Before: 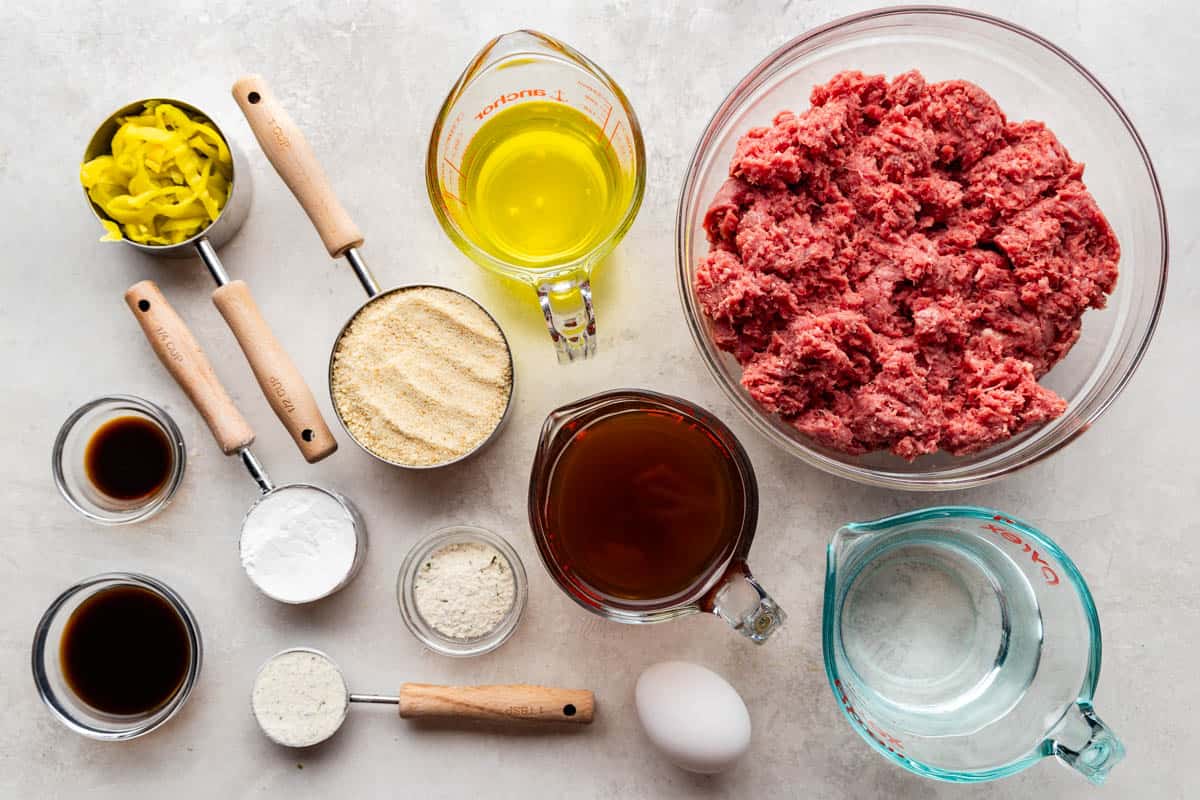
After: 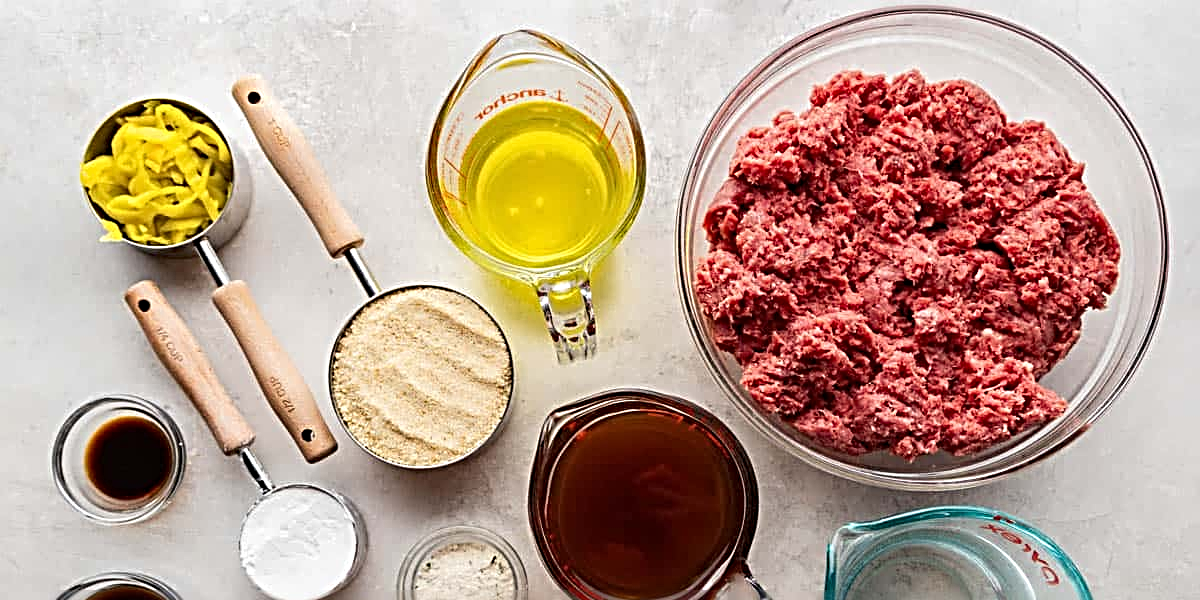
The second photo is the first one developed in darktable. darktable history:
sharpen: radius 3.689, amount 0.923
crop: bottom 24.979%
